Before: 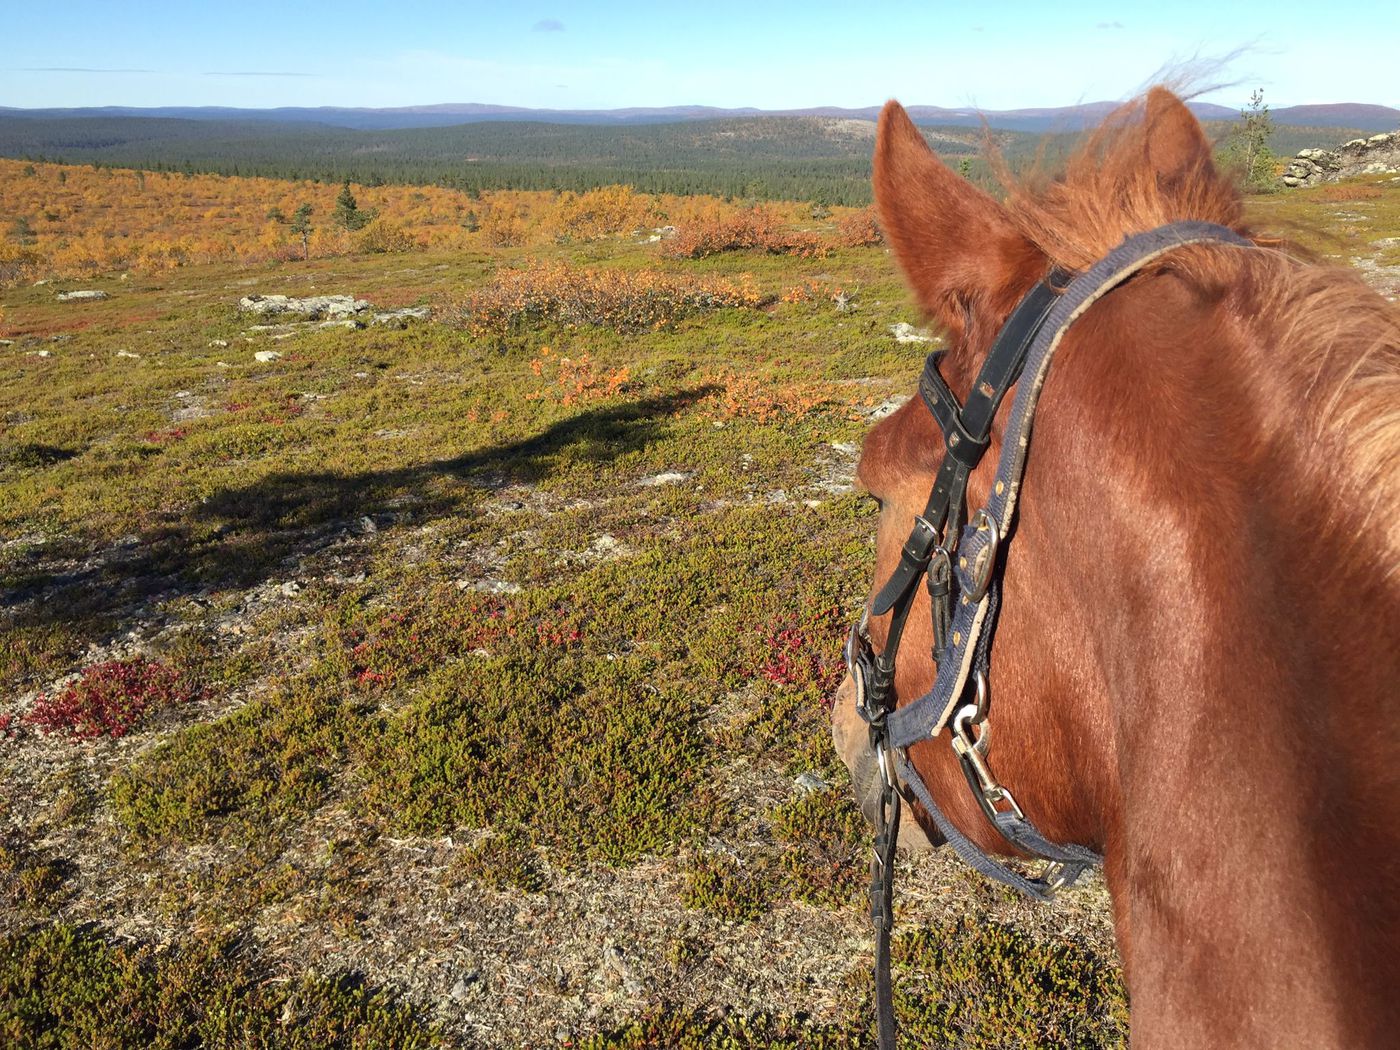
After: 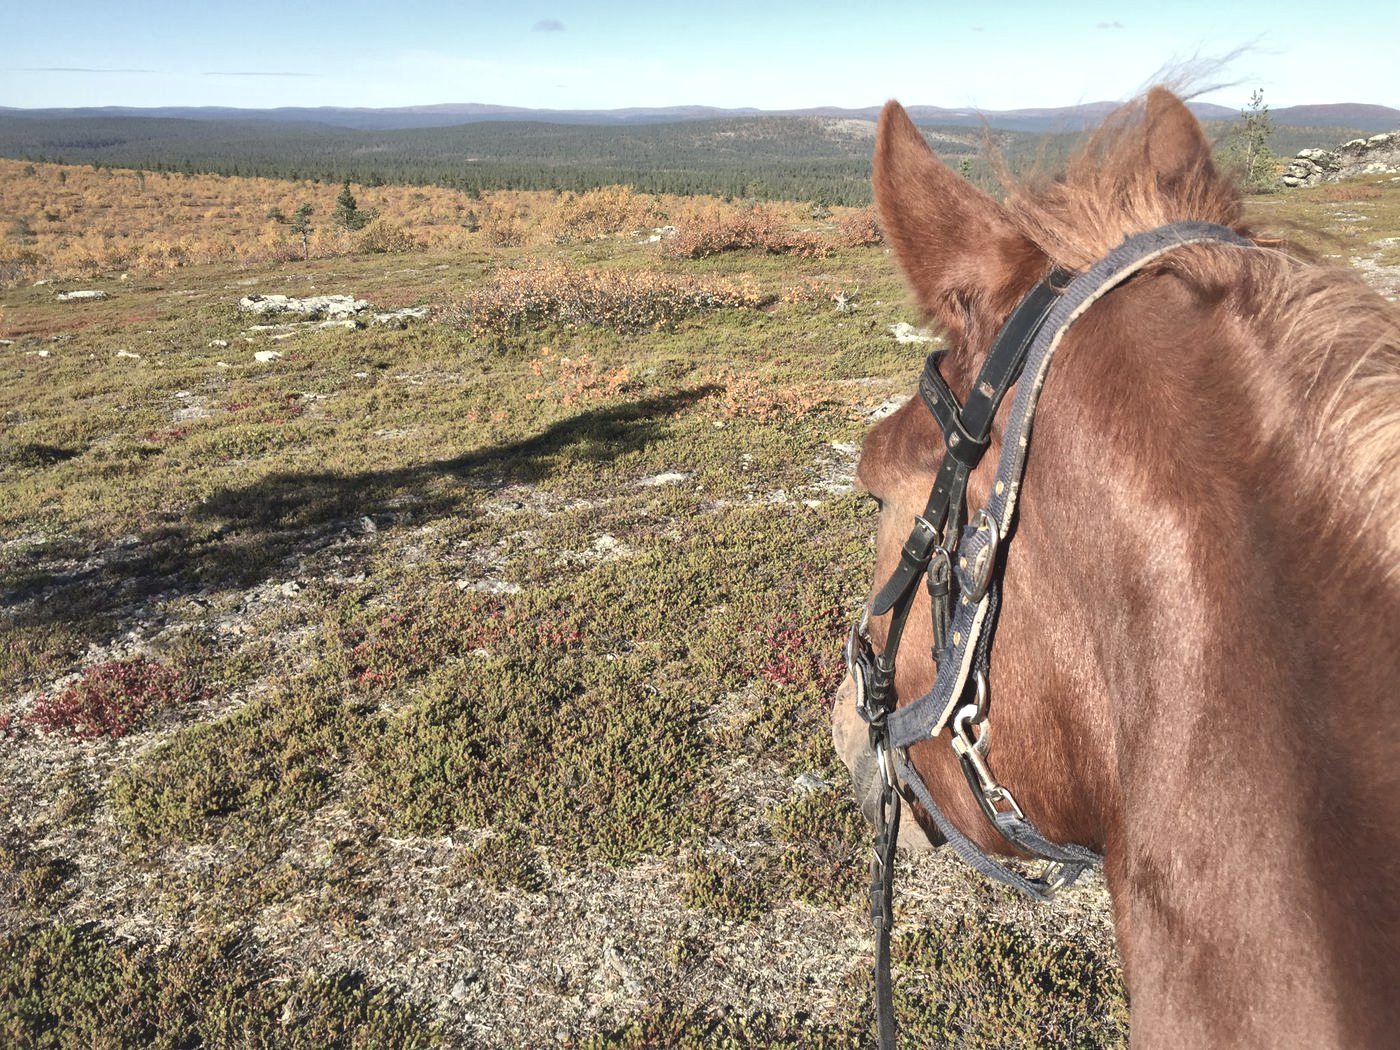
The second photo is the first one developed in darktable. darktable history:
local contrast: mode bilateral grid, contrast 19, coarseness 49, detail 171%, midtone range 0.2
contrast brightness saturation: contrast -0.256, saturation -0.445
exposure: exposure 0.558 EV, compensate highlight preservation false
